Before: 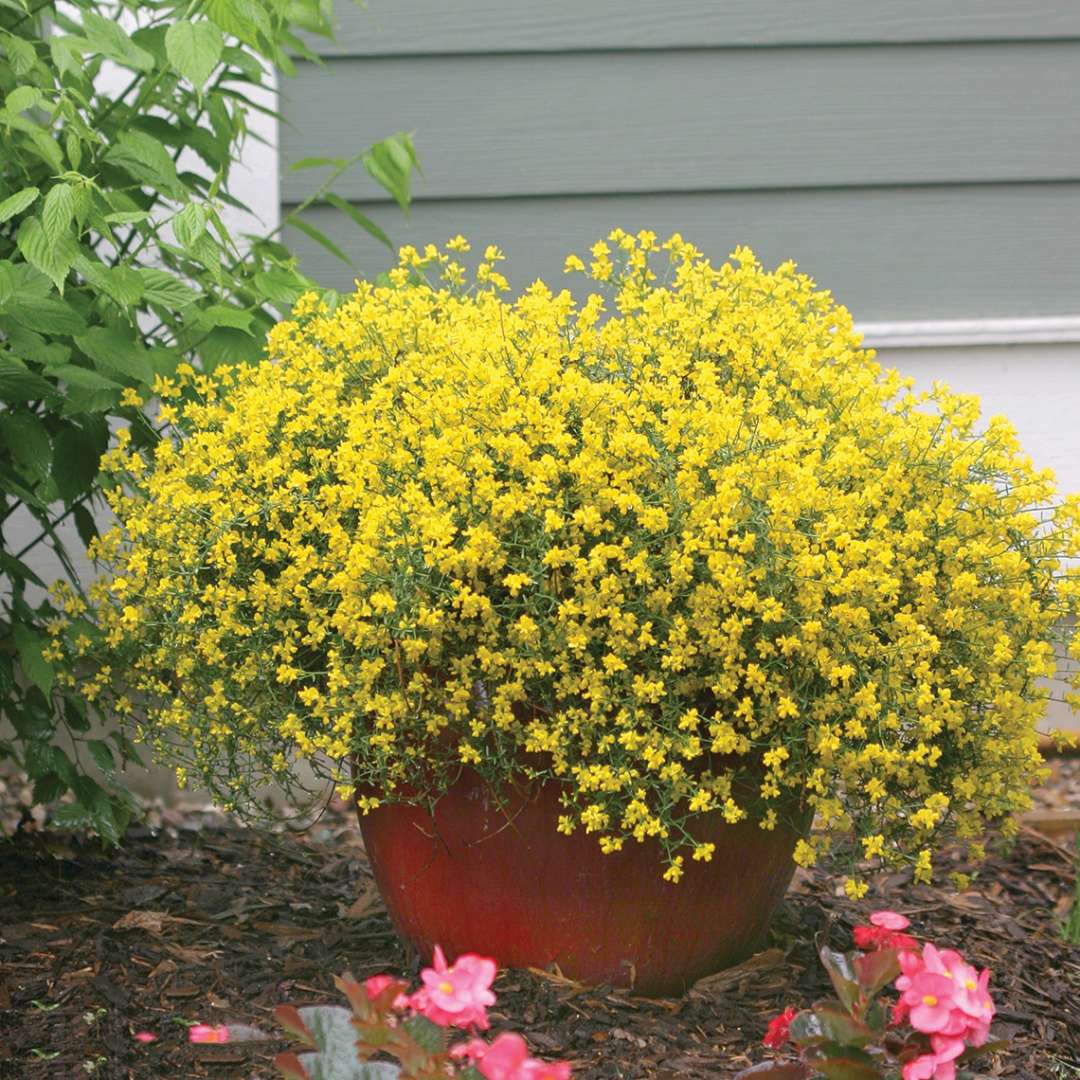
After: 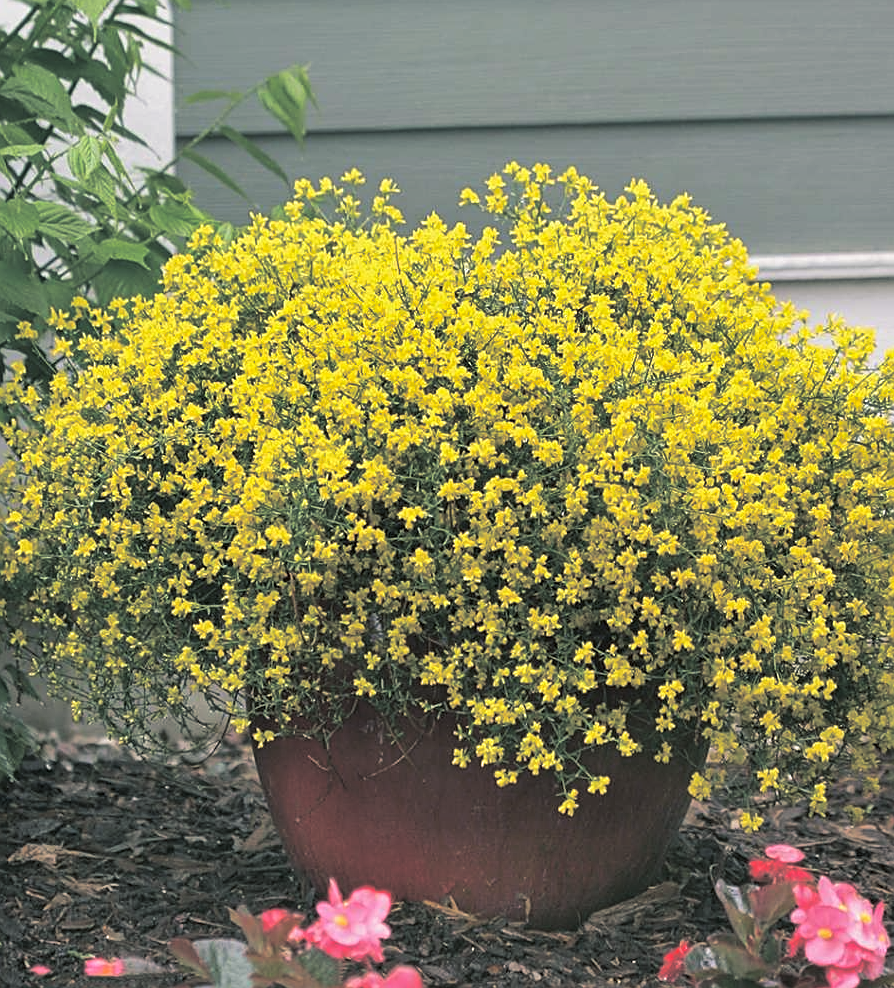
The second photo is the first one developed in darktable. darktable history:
sharpen: on, module defaults
crop: left 9.807%, top 6.259%, right 7.334%, bottom 2.177%
shadows and highlights: soften with gaussian
split-toning: shadows › hue 201.6°, shadows › saturation 0.16, highlights › hue 50.4°, highlights › saturation 0.2, balance -49.9
